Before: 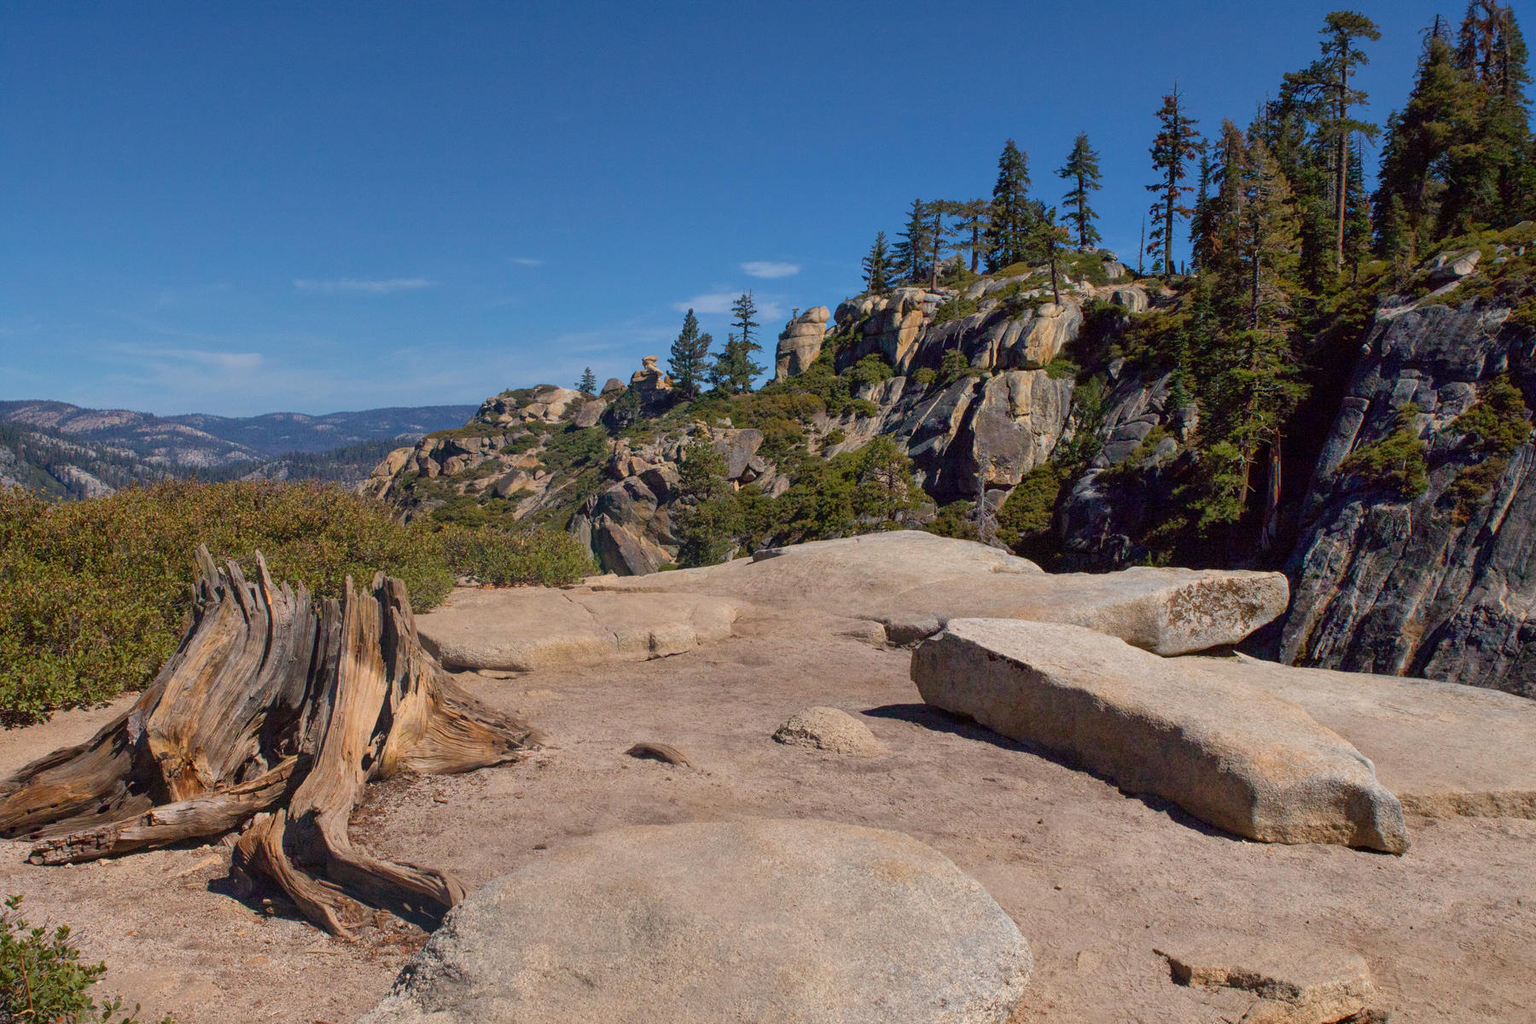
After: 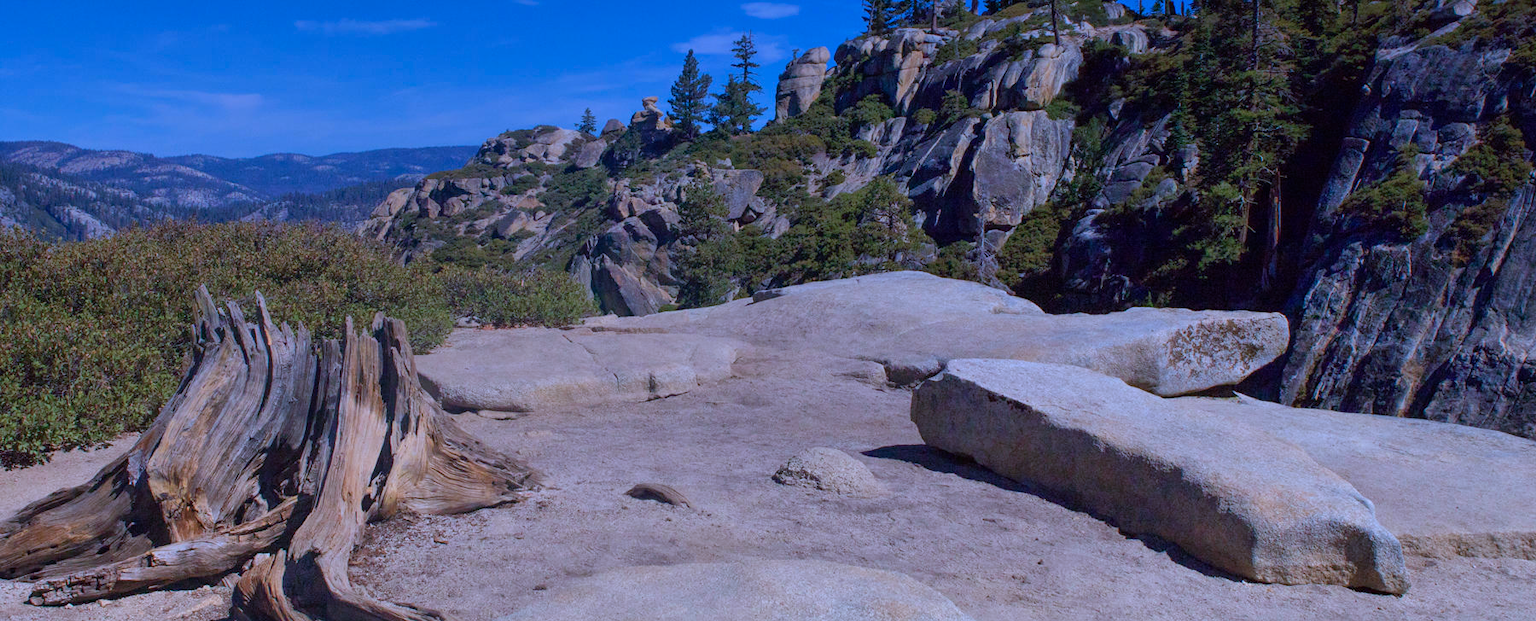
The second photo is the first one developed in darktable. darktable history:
color calibration: illuminant as shot in camera, adaptation linear Bradford (ICC v4), x 0.406, y 0.405, temperature 3570.35 K, saturation algorithm version 1 (2020)
exposure: exposure 0.014 EV, compensate highlight preservation false
graduated density: hue 238.83°, saturation 50%
crop and rotate: top 25.357%, bottom 13.942%
tone equalizer: -8 EV -1.84 EV, -7 EV -1.16 EV, -6 EV -1.62 EV, smoothing diameter 25%, edges refinement/feathering 10, preserve details guided filter
